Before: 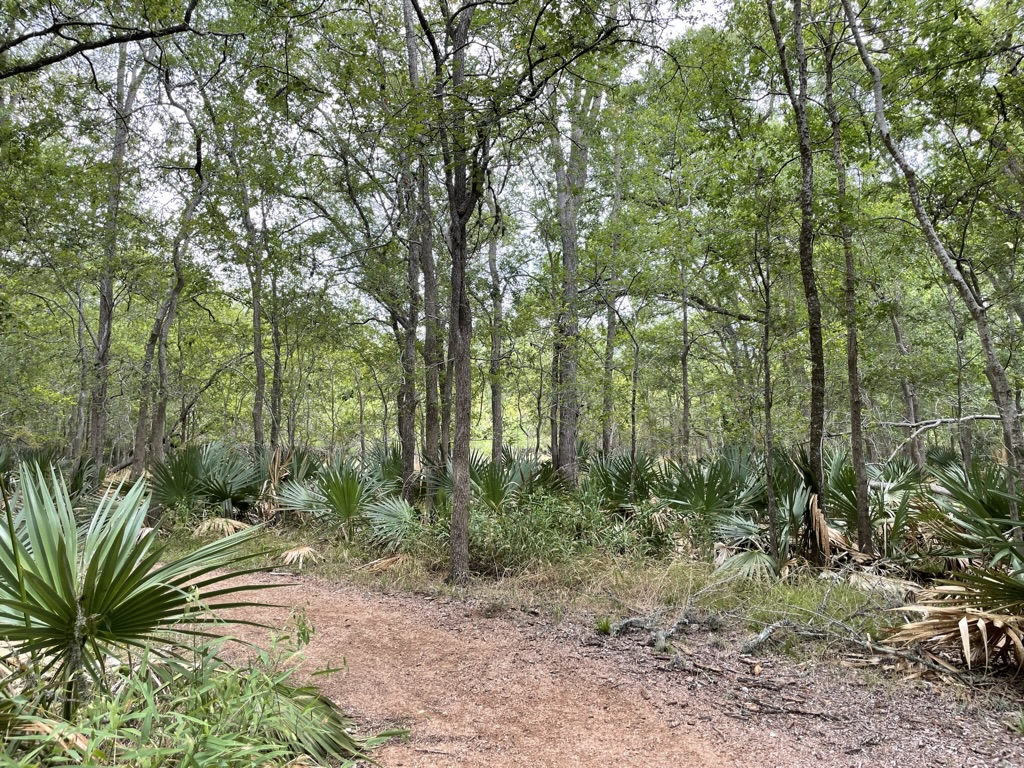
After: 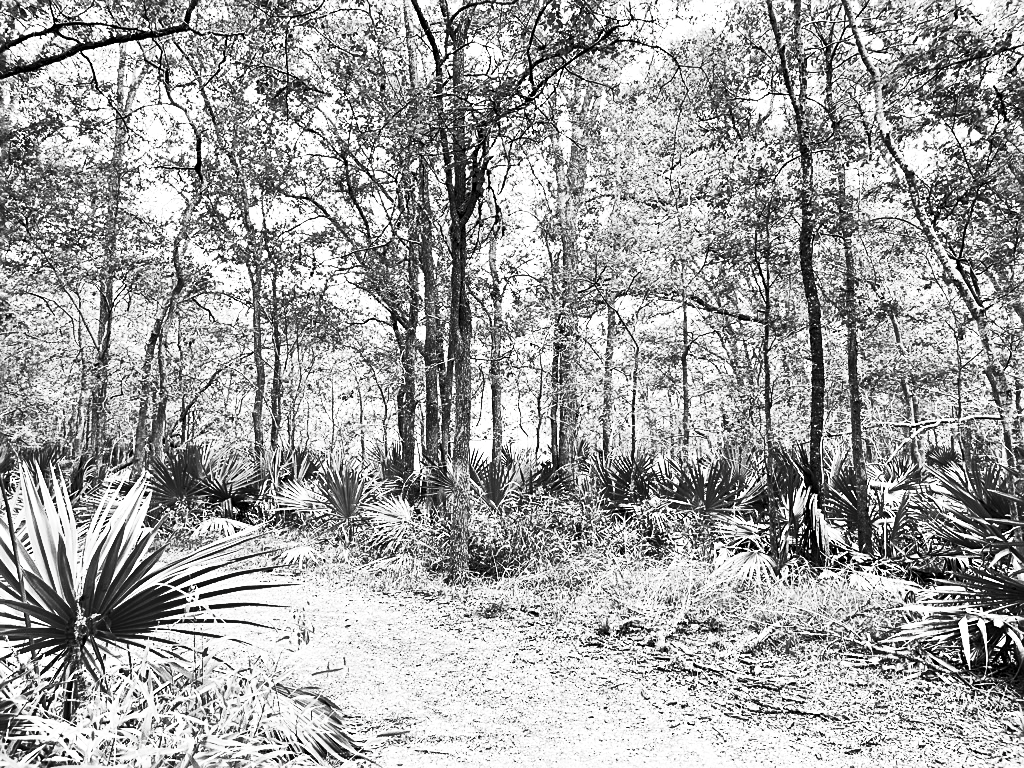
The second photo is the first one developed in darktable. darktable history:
sharpen: on, module defaults
color balance rgb: shadows lift › luminance -28.632%, shadows lift › chroma 14.851%, shadows lift › hue 271.61°, perceptual saturation grading › global saturation 19.905%, perceptual brilliance grading › highlights 17.843%, perceptual brilliance grading › mid-tones 31.472%, perceptual brilliance grading › shadows -31.116%
contrast brightness saturation: contrast 0.546, brightness 0.476, saturation -0.997
